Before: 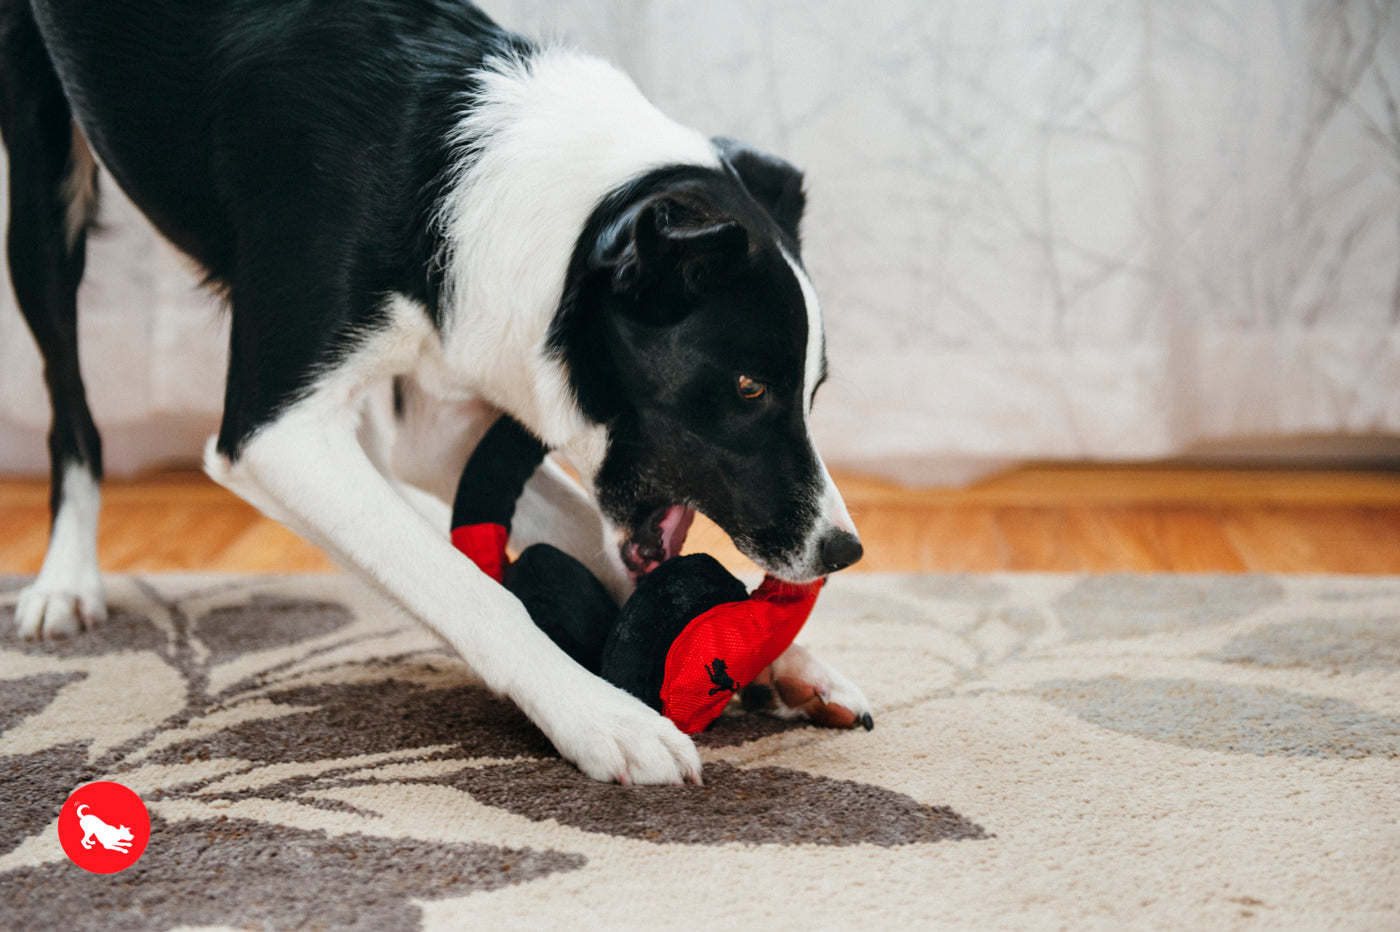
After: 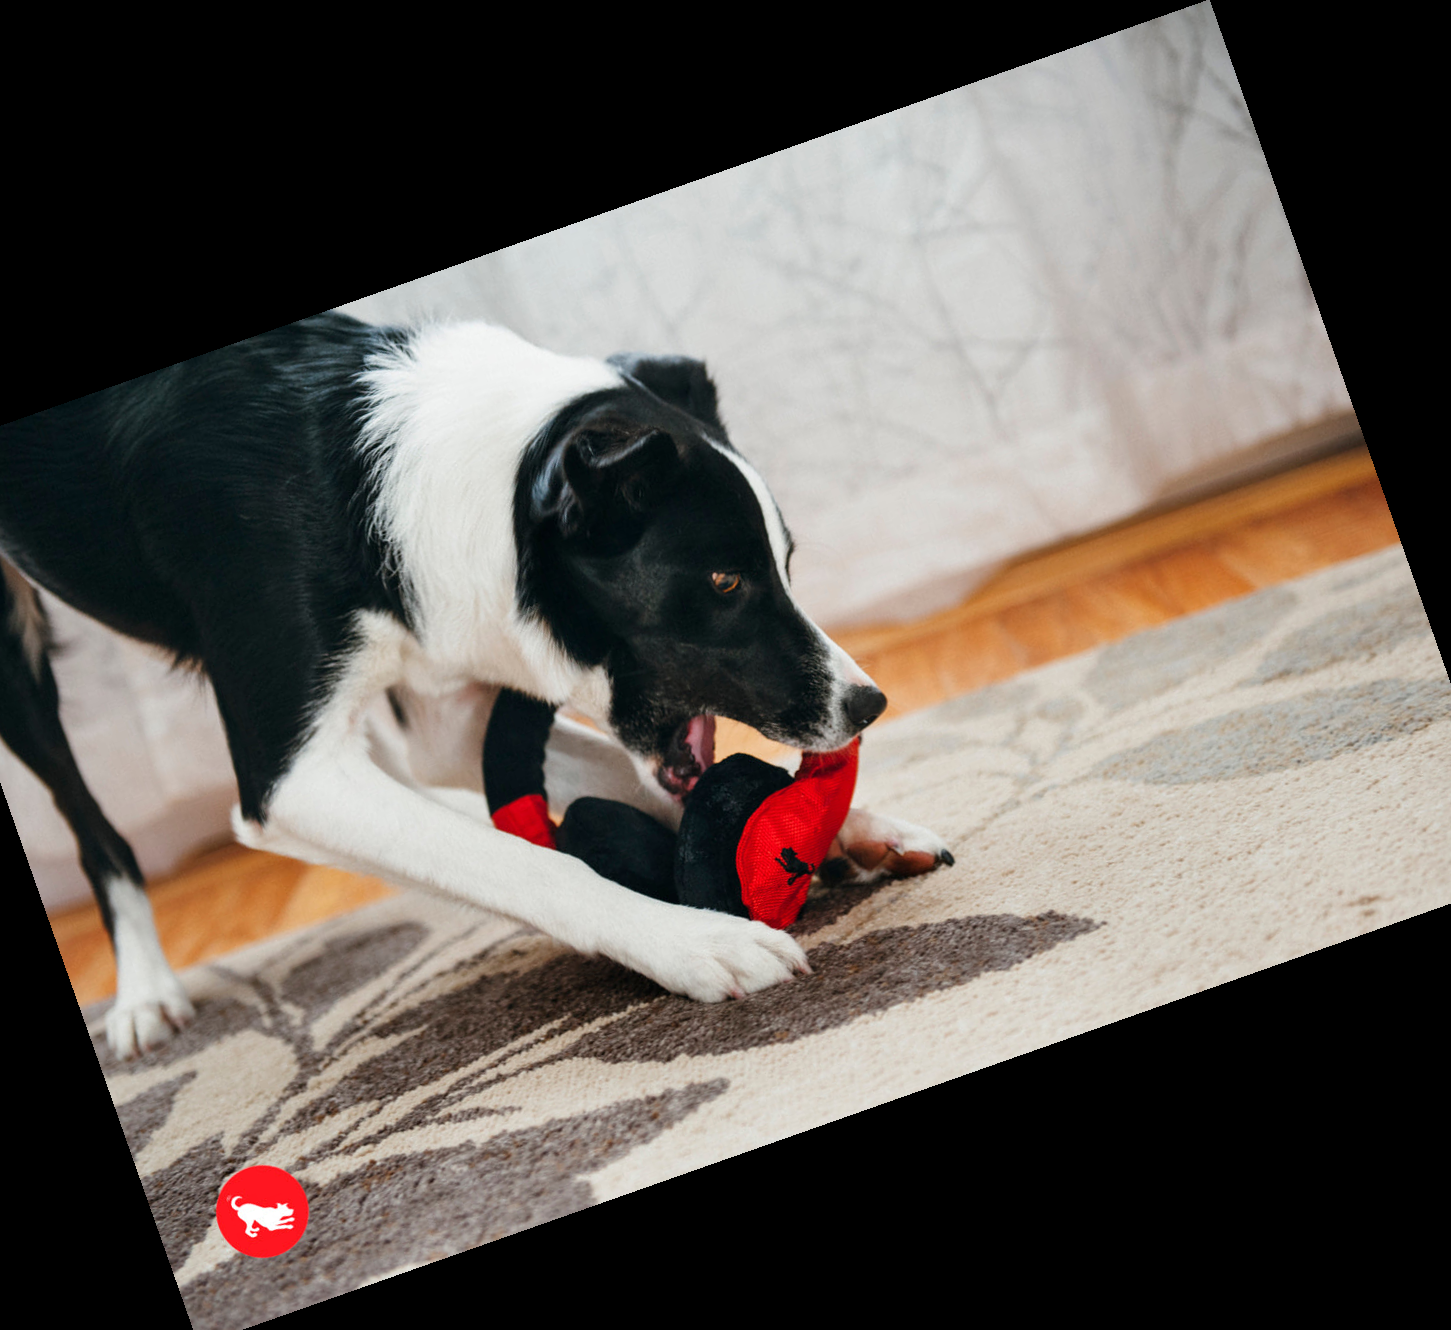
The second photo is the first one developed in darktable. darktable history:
crop and rotate: angle 19.43°, left 6.812%, right 4.125%, bottom 1.087%
